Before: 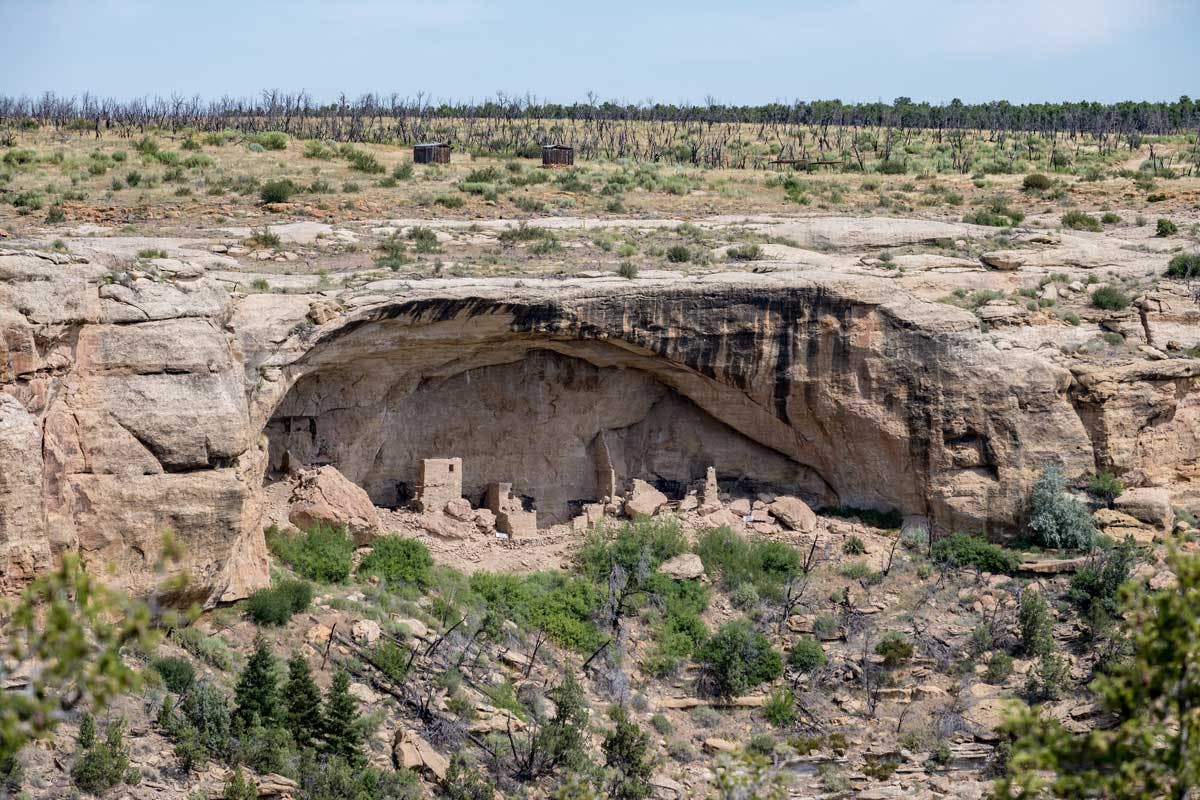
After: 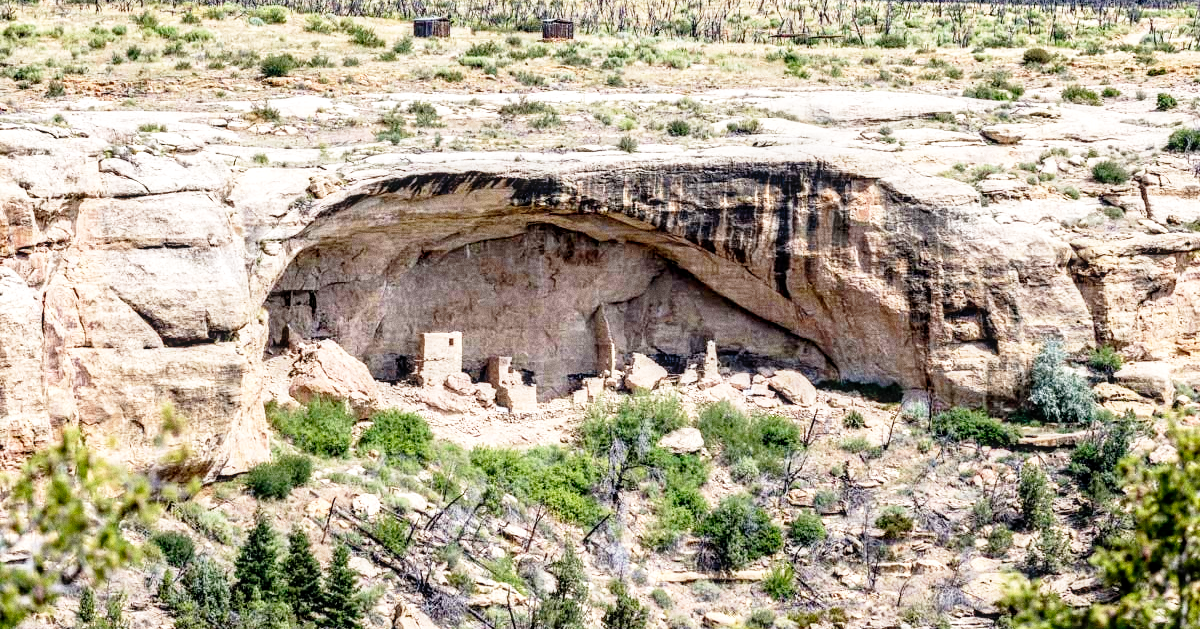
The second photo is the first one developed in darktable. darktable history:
local contrast: on, module defaults
base curve: curves: ch0 [(0, 0) (0.012, 0.01) (0.073, 0.168) (0.31, 0.711) (0.645, 0.957) (1, 1)], preserve colors none
grain: coarseness 0.09 ISO
crop and rotate: top 15.774%, bottom 5.506%
